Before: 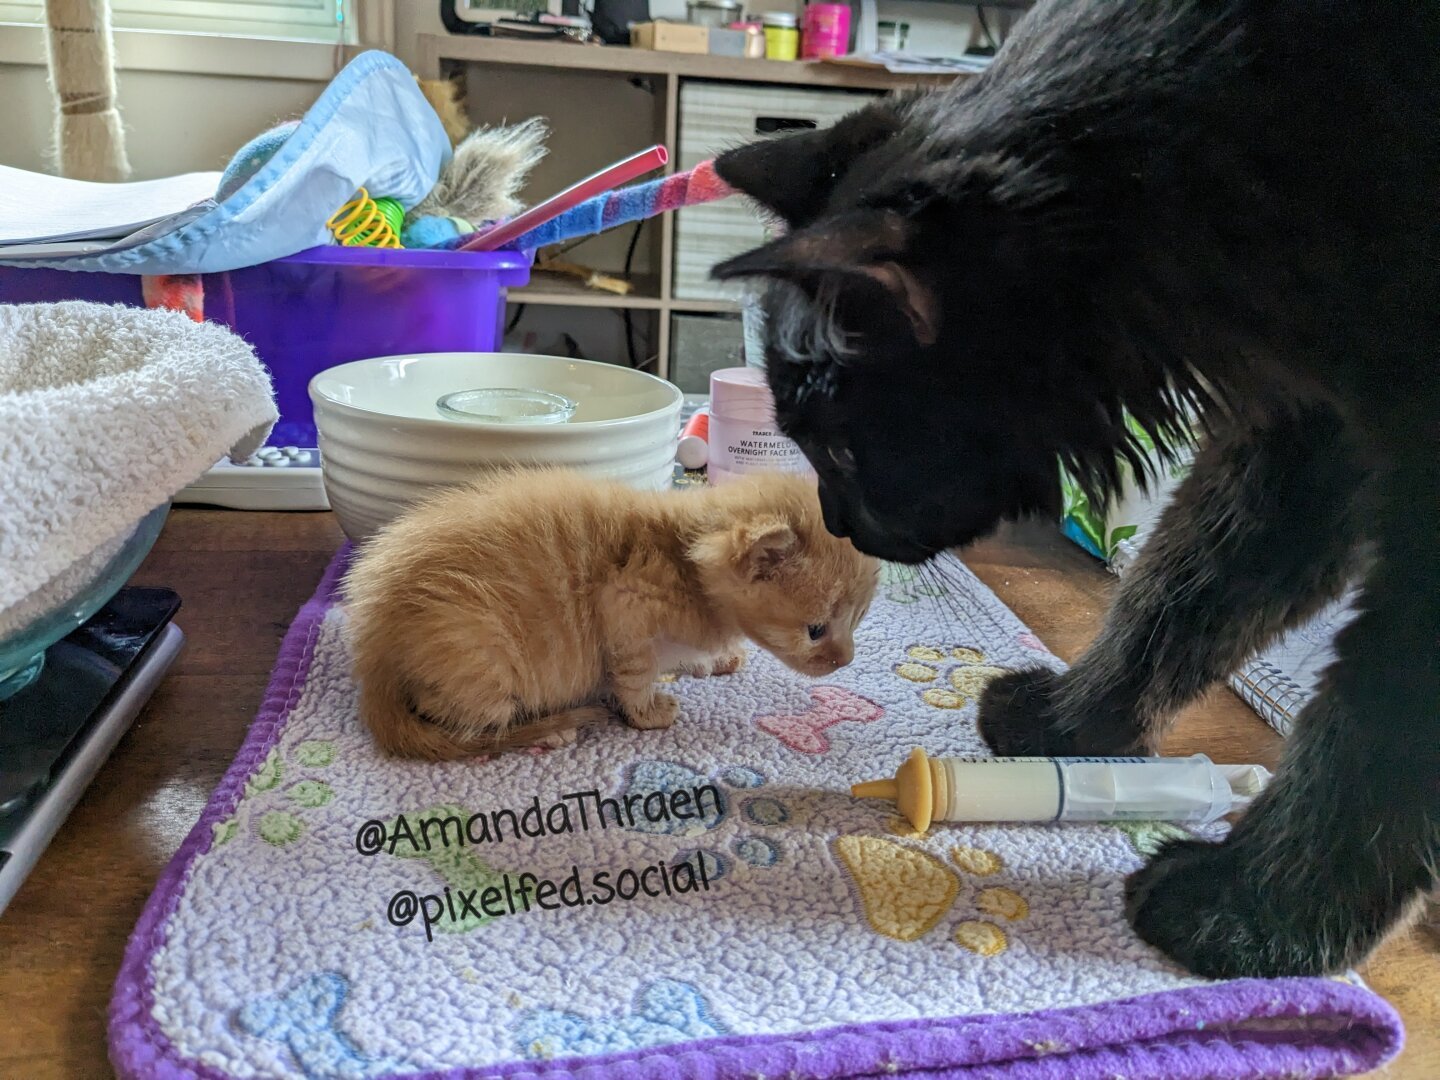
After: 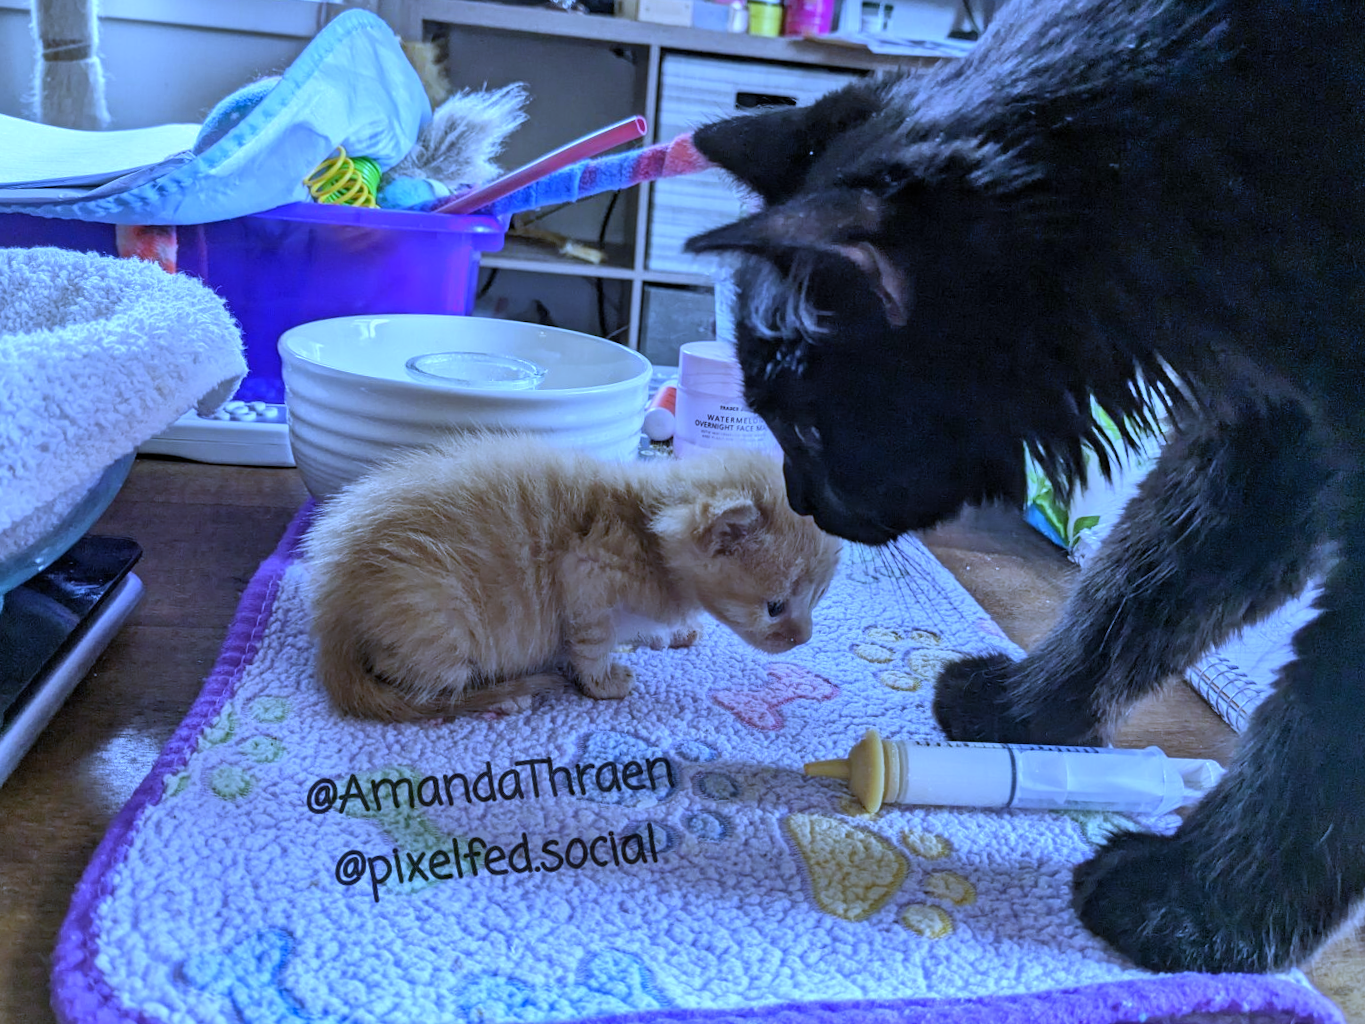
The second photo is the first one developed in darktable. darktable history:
shadows and highlights: low approximation 0.01, soften with gaussian
white balance: red 0.766, blue 1.537
crop and rotate: angle -2.38°
